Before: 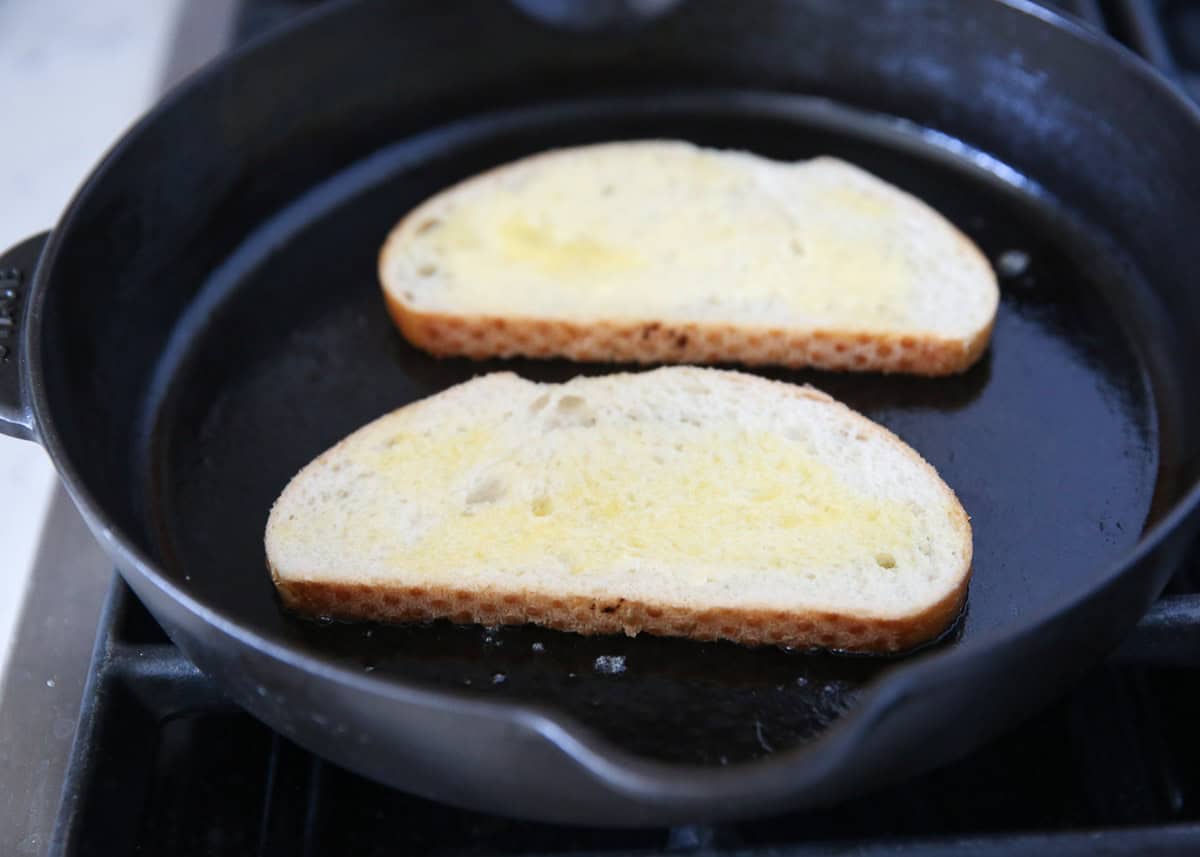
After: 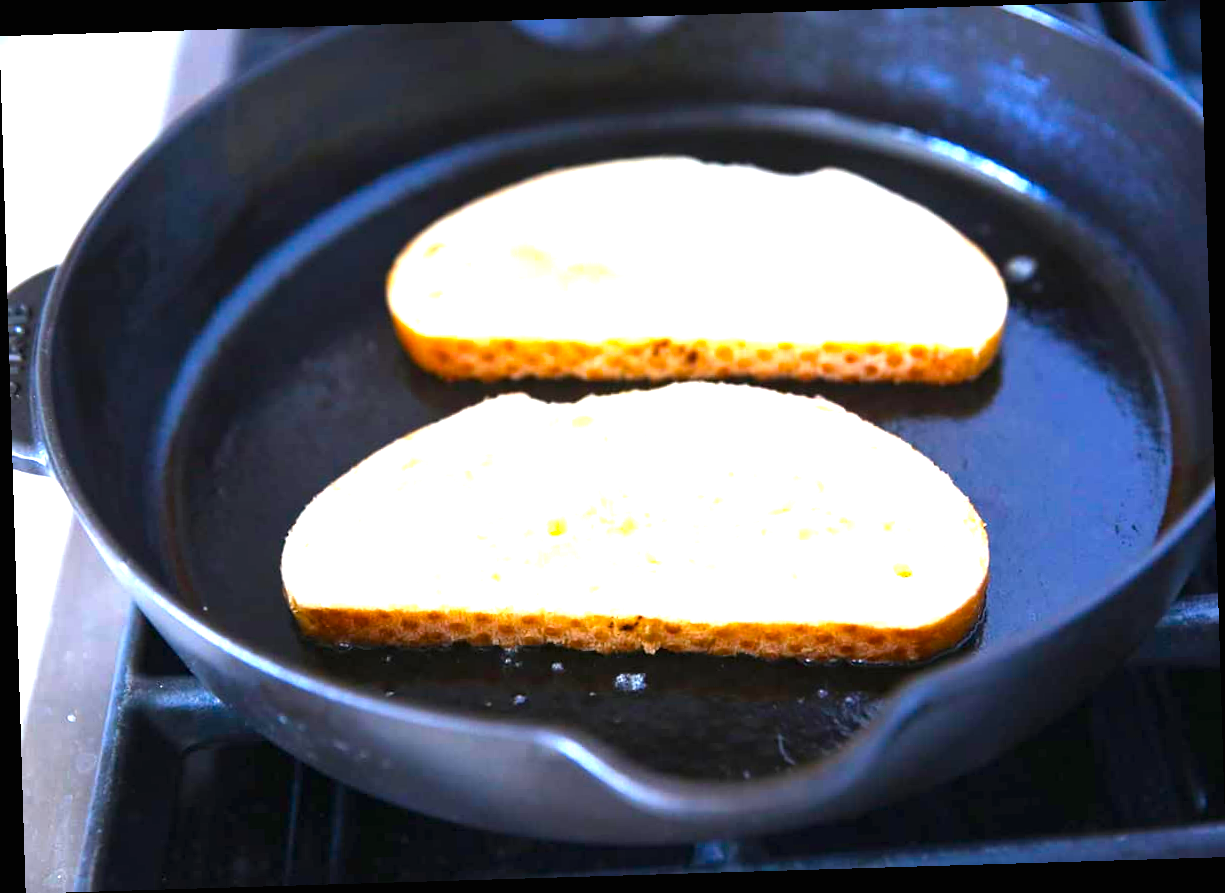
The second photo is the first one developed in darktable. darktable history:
rotate and perspective: rotation -1.75°, automatic cropping off
exposure: black level correction 0, exposure 0.6 EV, compensate exposure bias true, compensate highlight preservation false
color balance rgb: linear chroma grading › global chroma 10%, perceptual saturation grading › global saturation 40%, perceptual brilliance grading › global brilliance 30%, global vibrance 20%
